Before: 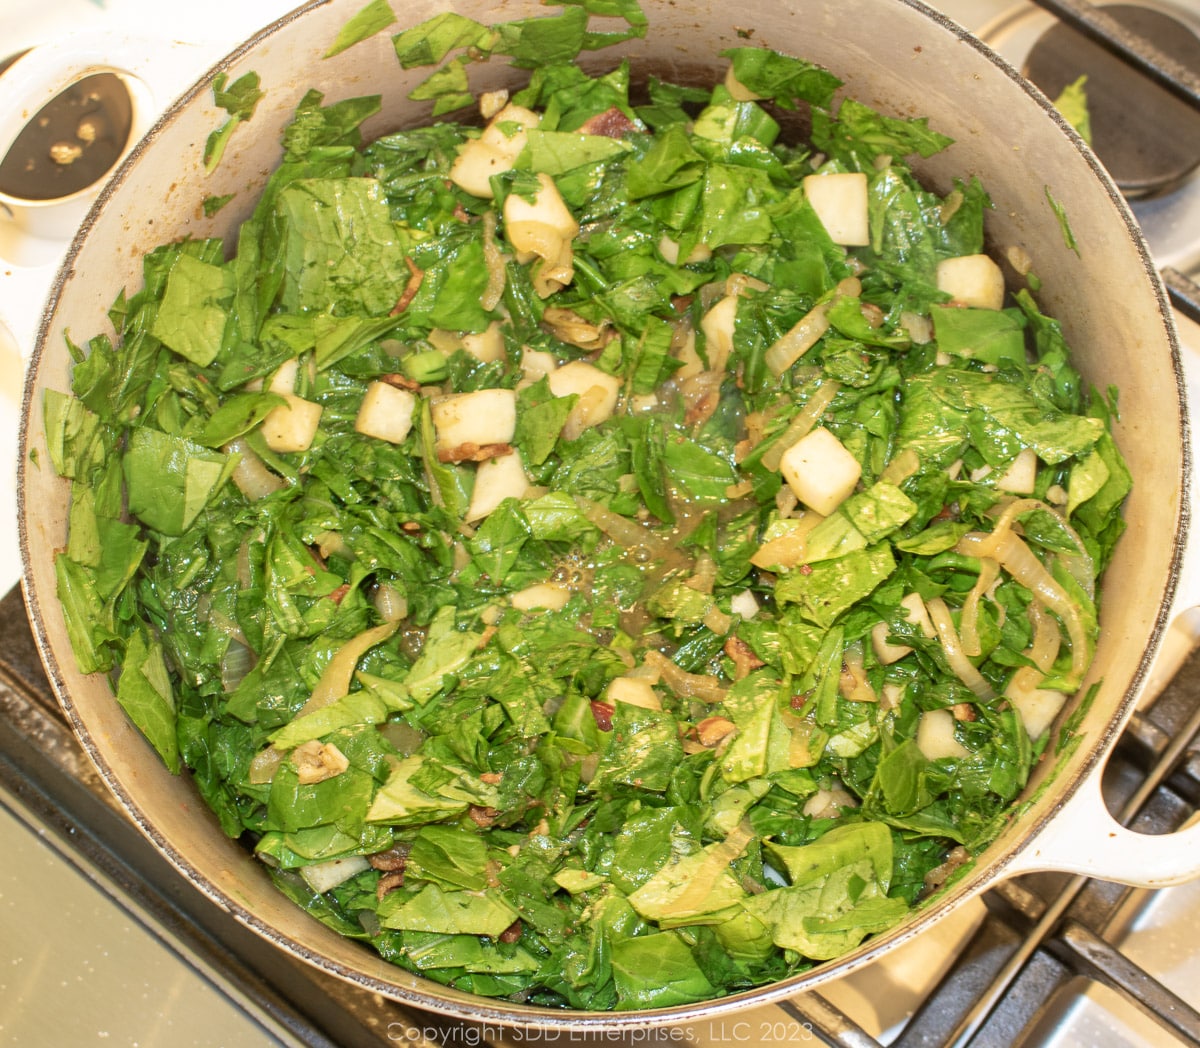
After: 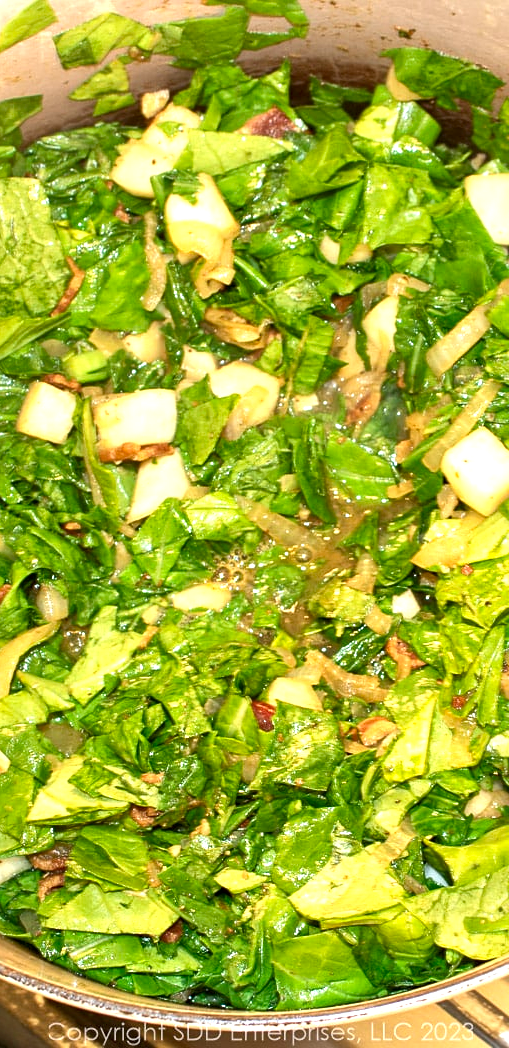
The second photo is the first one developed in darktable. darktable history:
local contrast: mode bilateral grid, contrast 25, coarseness 60, detail 152%, midtone range 0.2
sharpen: amount 0.205
exposure: black level correction 0.001, exposure 0.5 EV, compensate highlight preservation false
crop: left 28.253%, right 29.3%
